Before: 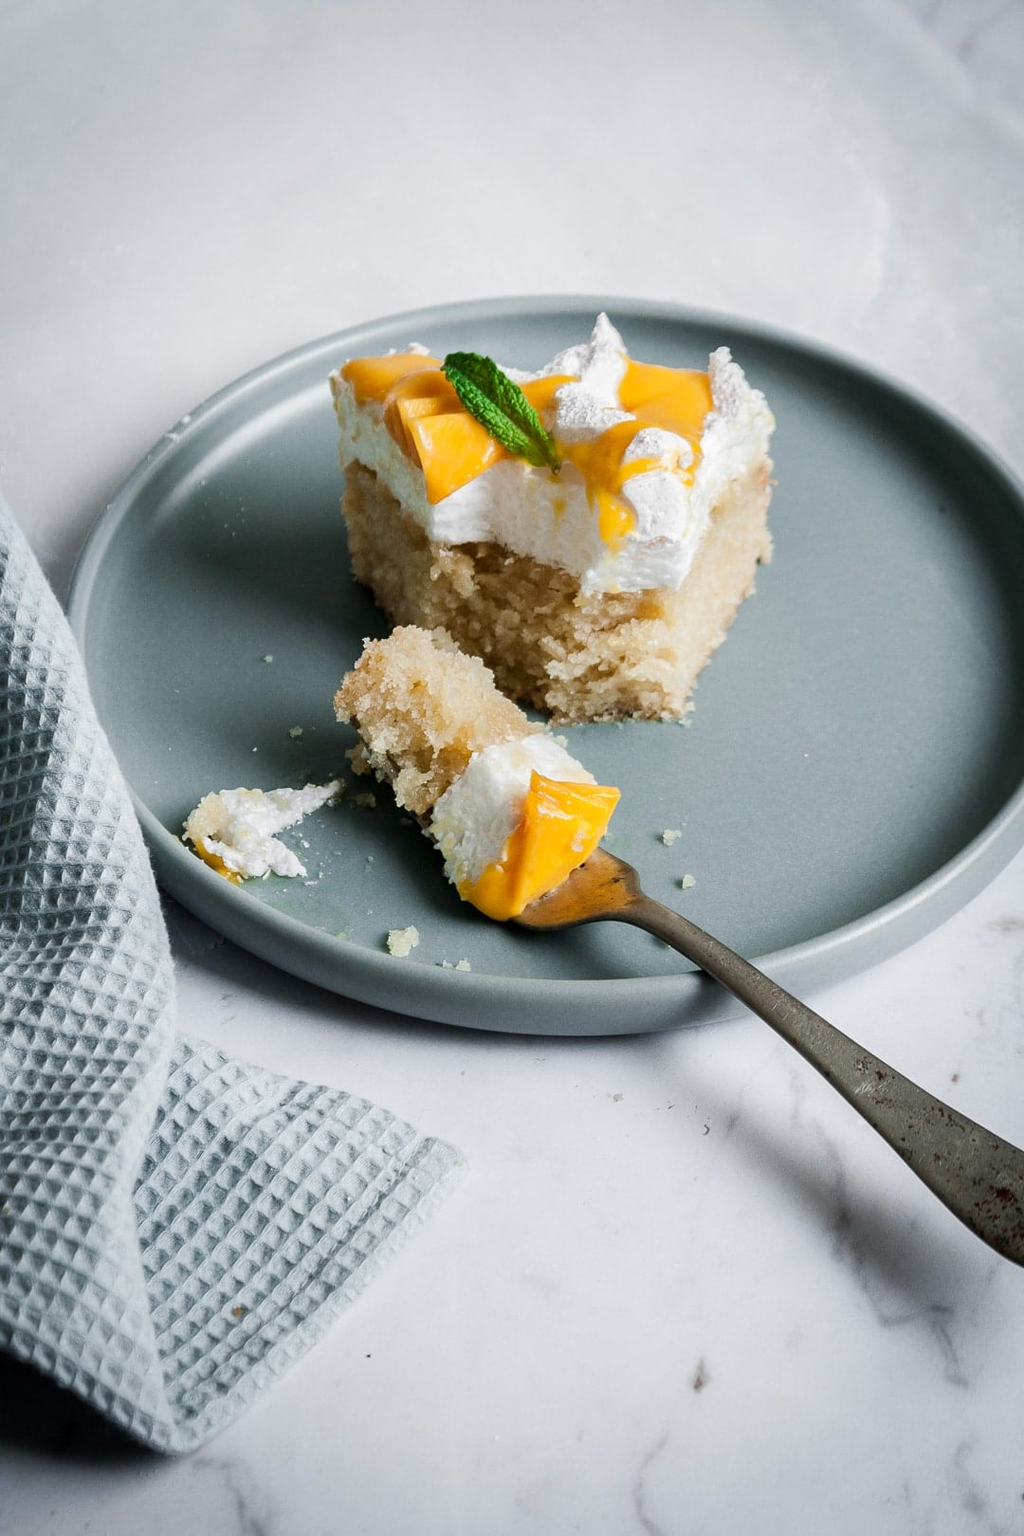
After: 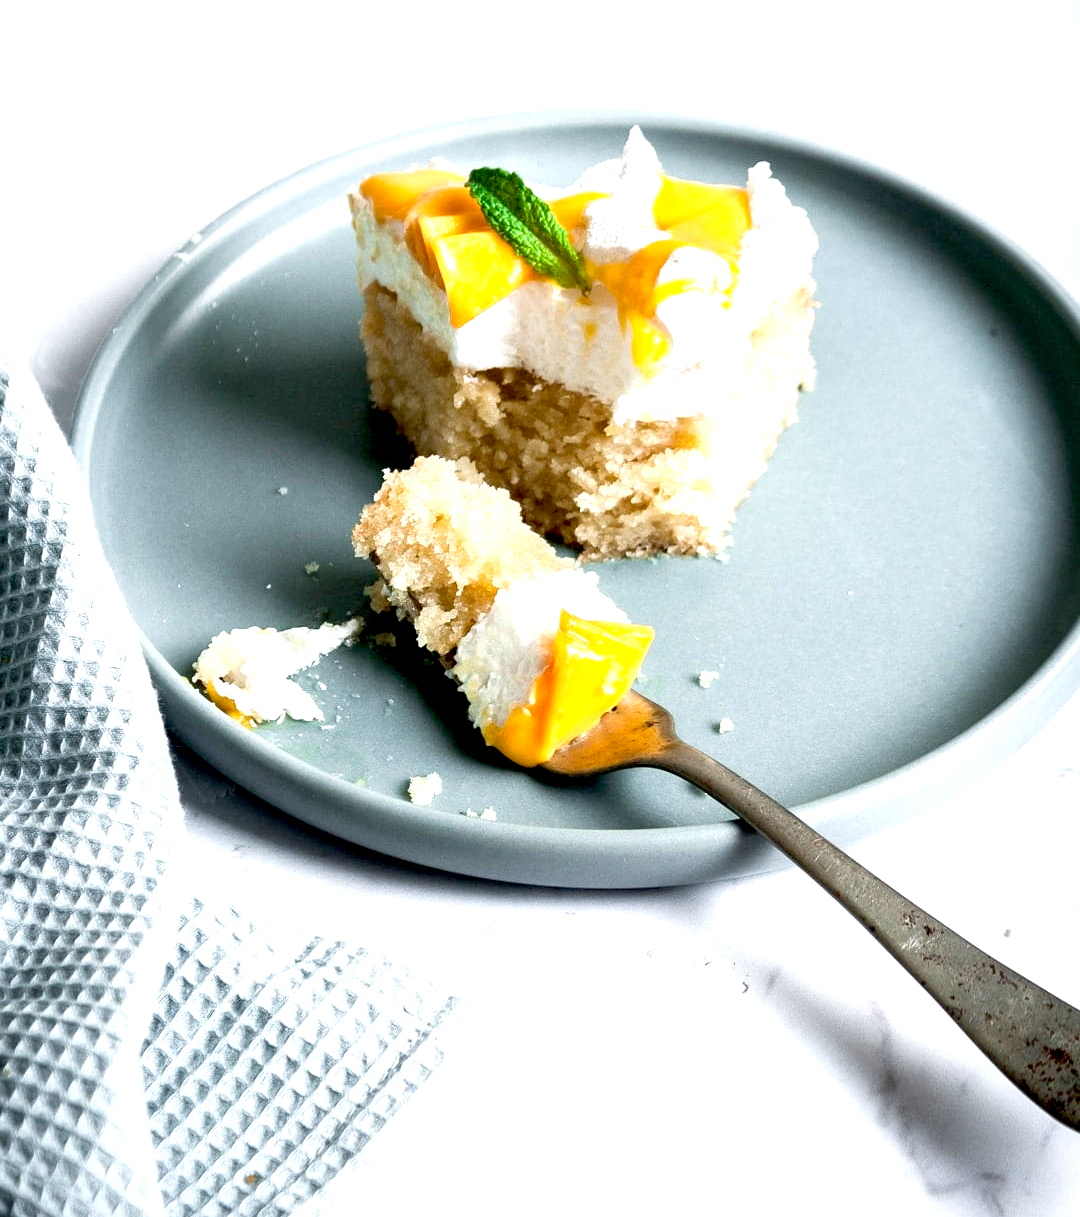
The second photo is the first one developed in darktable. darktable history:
exposure: black level correction 0.01, exposure 1 EV, compensate exposure bias true, compensate highlight preservation false
crop and rotate: top 12.604%, bottom 12.239%
